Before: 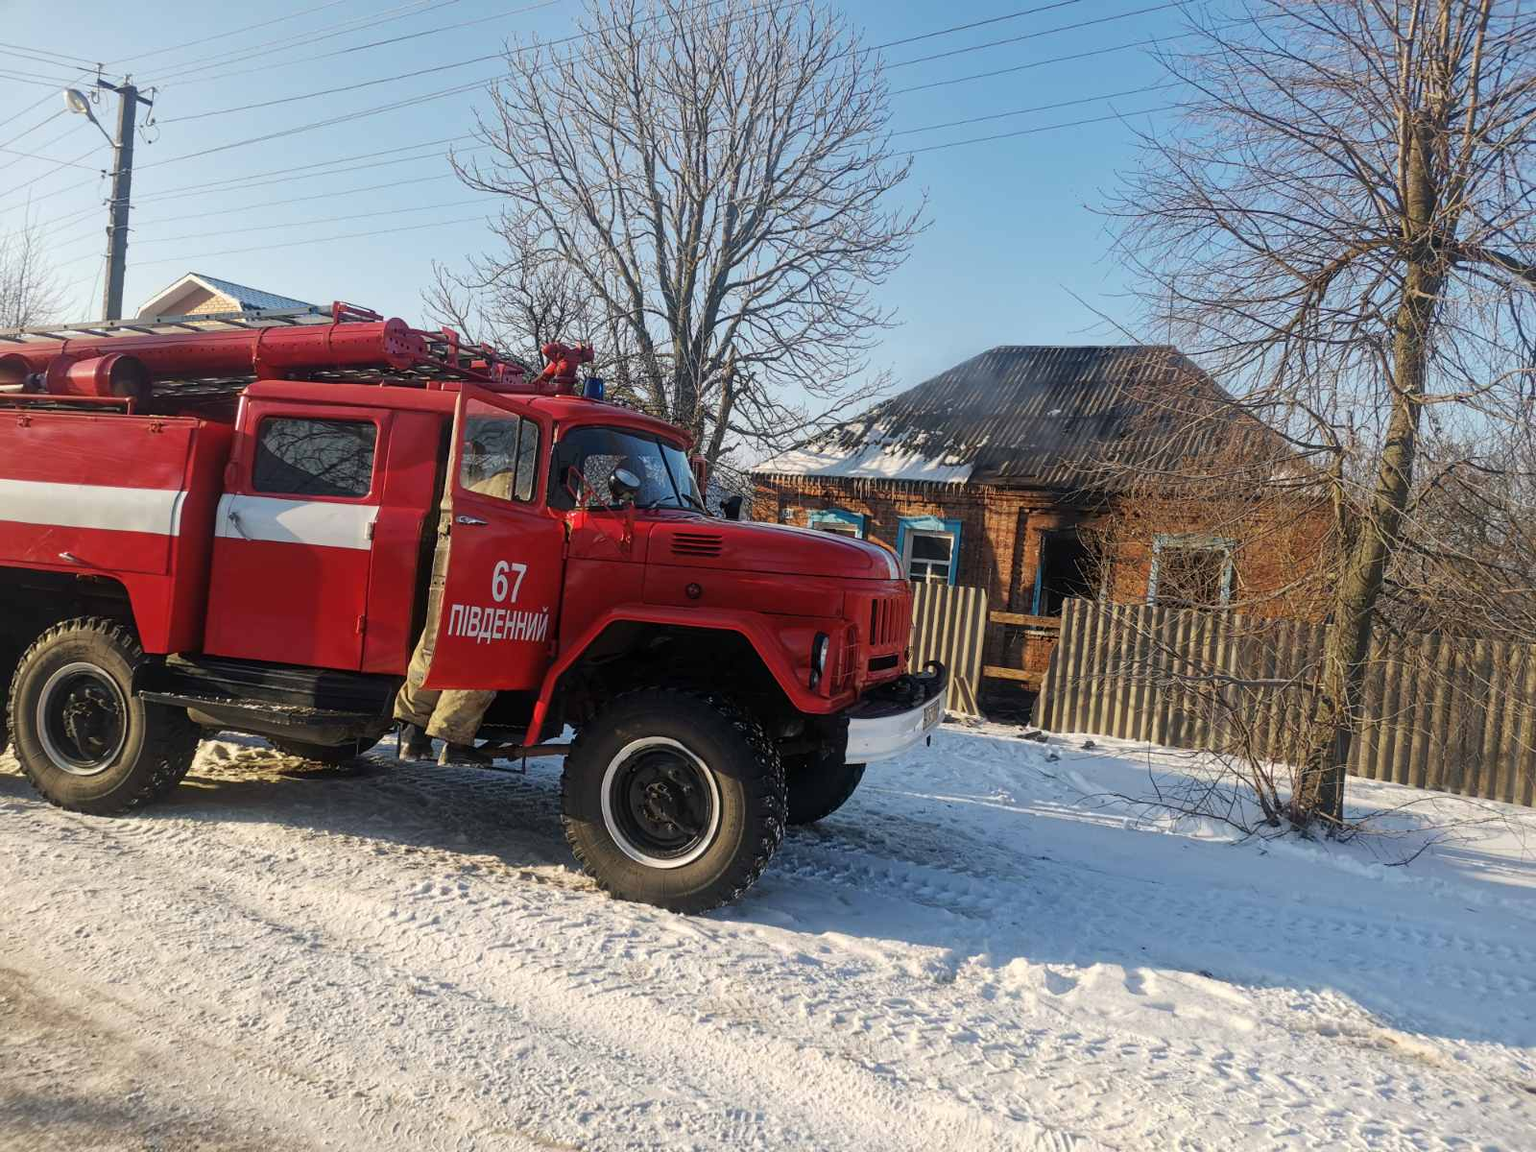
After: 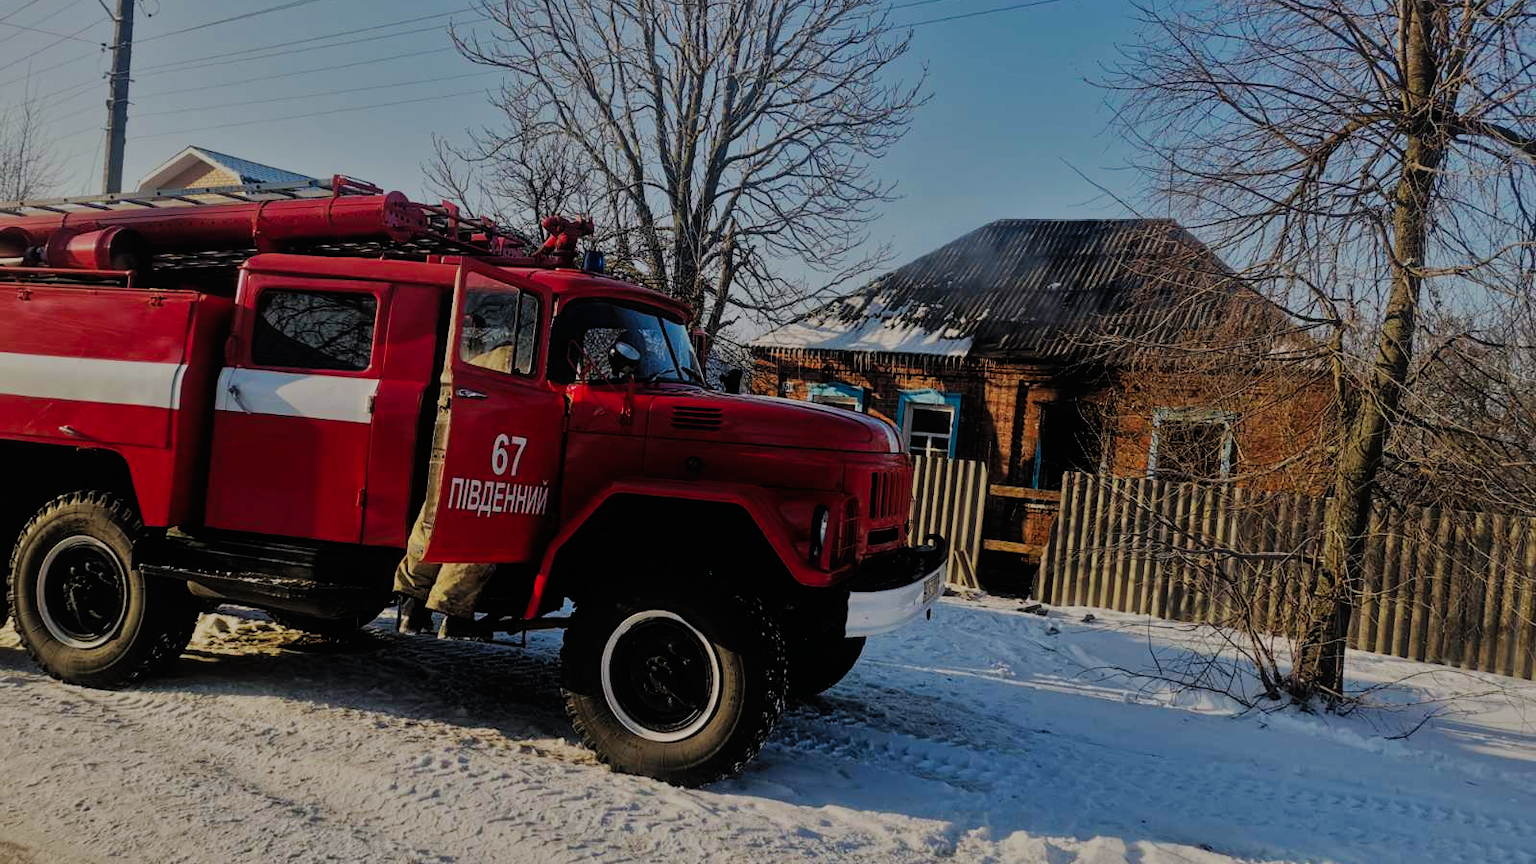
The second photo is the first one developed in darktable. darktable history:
exposure: exposure -1.468 EV, compensate highlight preservation false
crop: top 11.038%, bottom 13.962%
tone equalizer: -7 EV 0.15 EV, -6 EV 0.6 EV, -5 EV 1.15 EV, -4 EV 1.33 EV, -3 EV 1.15 EV, -2 EV 0.6 EV, -1 EV 0.15 EV, mask exposure compensation -0.5 EV
filmic rgb: black relative exposure -7.65 EV, white relative exposure 4.56 EV, hardness 3.61, contrast 1.05
tone curve: curves: ch0 [(0, 0) (0.003, 0.008) (0.011, 0.011) (0.025, 0.014) (0.044, 0.021) (0.069, 0.029) (0.1, 0.042) (0.136, 0.06) (0.177, 0.09) (0.224, 0.126) (0.277, 0.177) (0.335, 0.243) (0.399, 0.31) (0.468, 0.388) (0.543, 0.484) (0.623, 0.585) (0.709, 0.683) (0.801, 0.775) (0.898, 0.873) (1, 1)], preserve colors none
